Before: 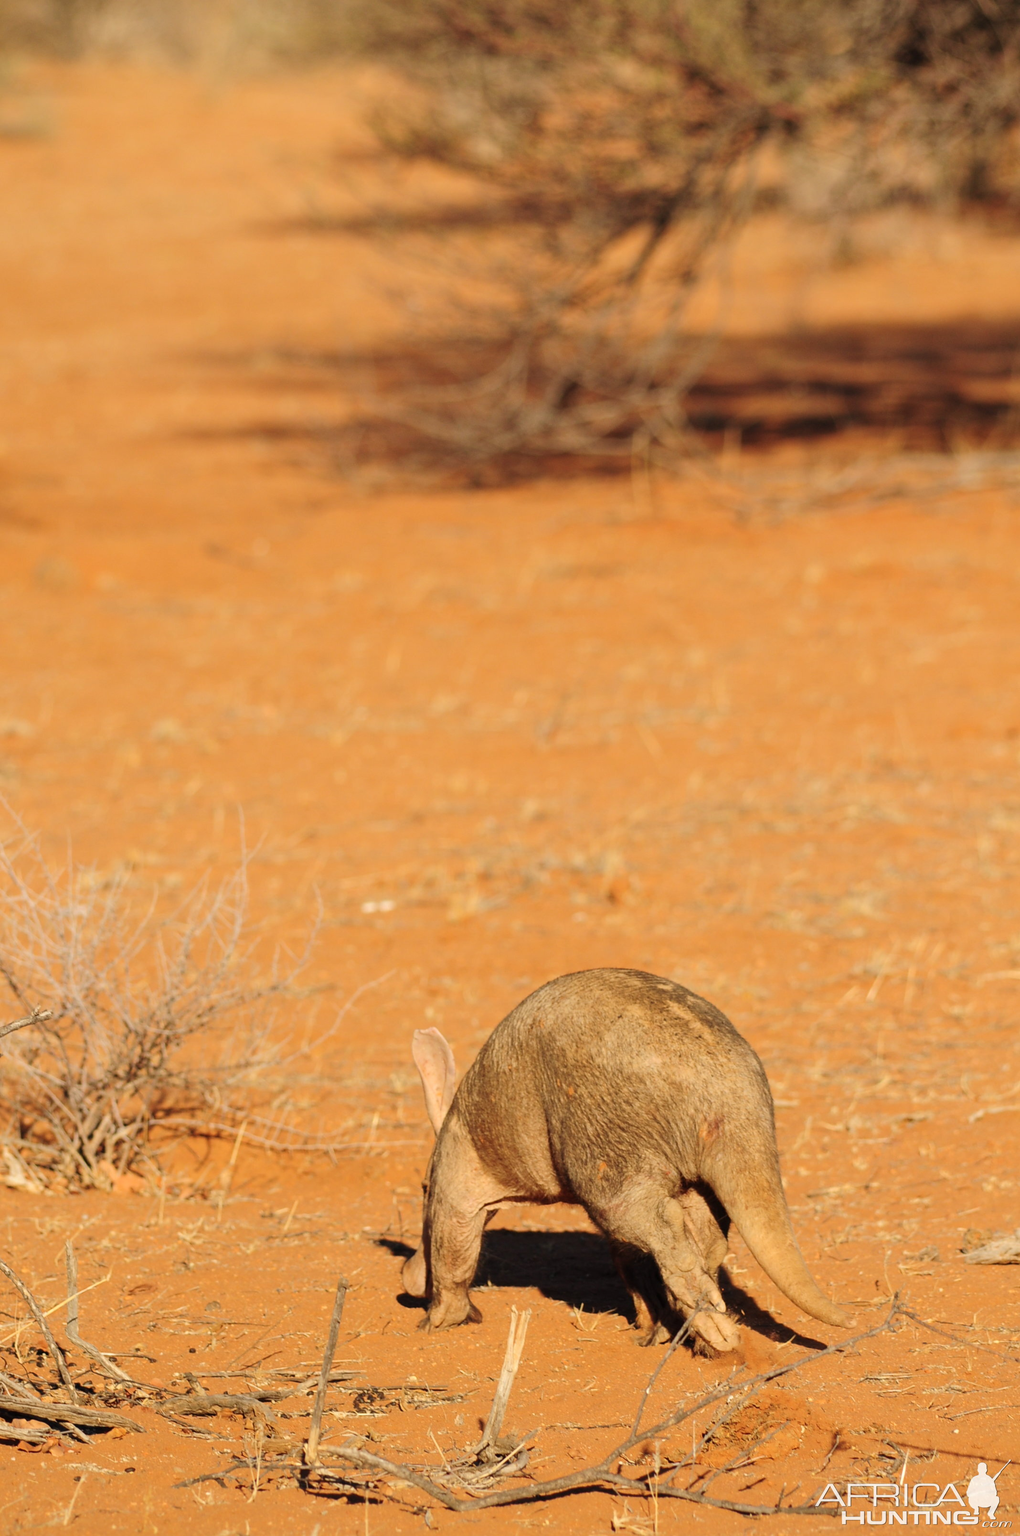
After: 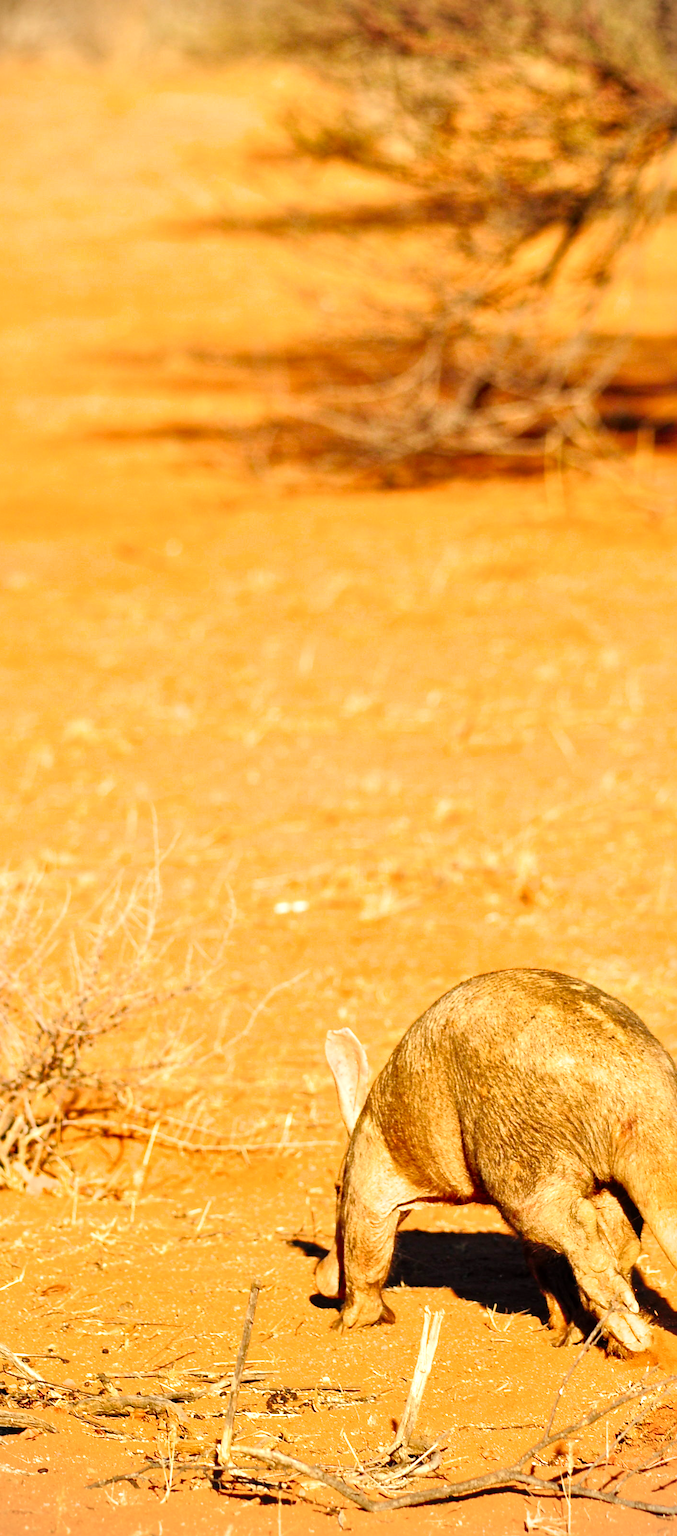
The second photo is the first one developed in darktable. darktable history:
crop and rotate: left 8.61%, right 24.934%
filmic rgb: black relative exposure -7.97 EV, white relative exposure 2.36 EV, hardness 6.63, preserve chrominance max RGB
levels: levels [0, 0.397, 0.955]
sharpen: radius 1.446, amount 0.393, threshold 1.502
vignetting: fall-off start 91.48%
color balance rgb: shadows fall-off 298.693%, white fulcrum 1.99 EV, highlights fall-off 298.889%, perceptual saturation grading › global saturation 30.741%, mask middle-gray fulcrum 99.551%, contrast gray fulcrum 38.416%
local contrast: mode bilateral grid, contrast 24, coarseness 59, detail 151%, midtone range 0.2
